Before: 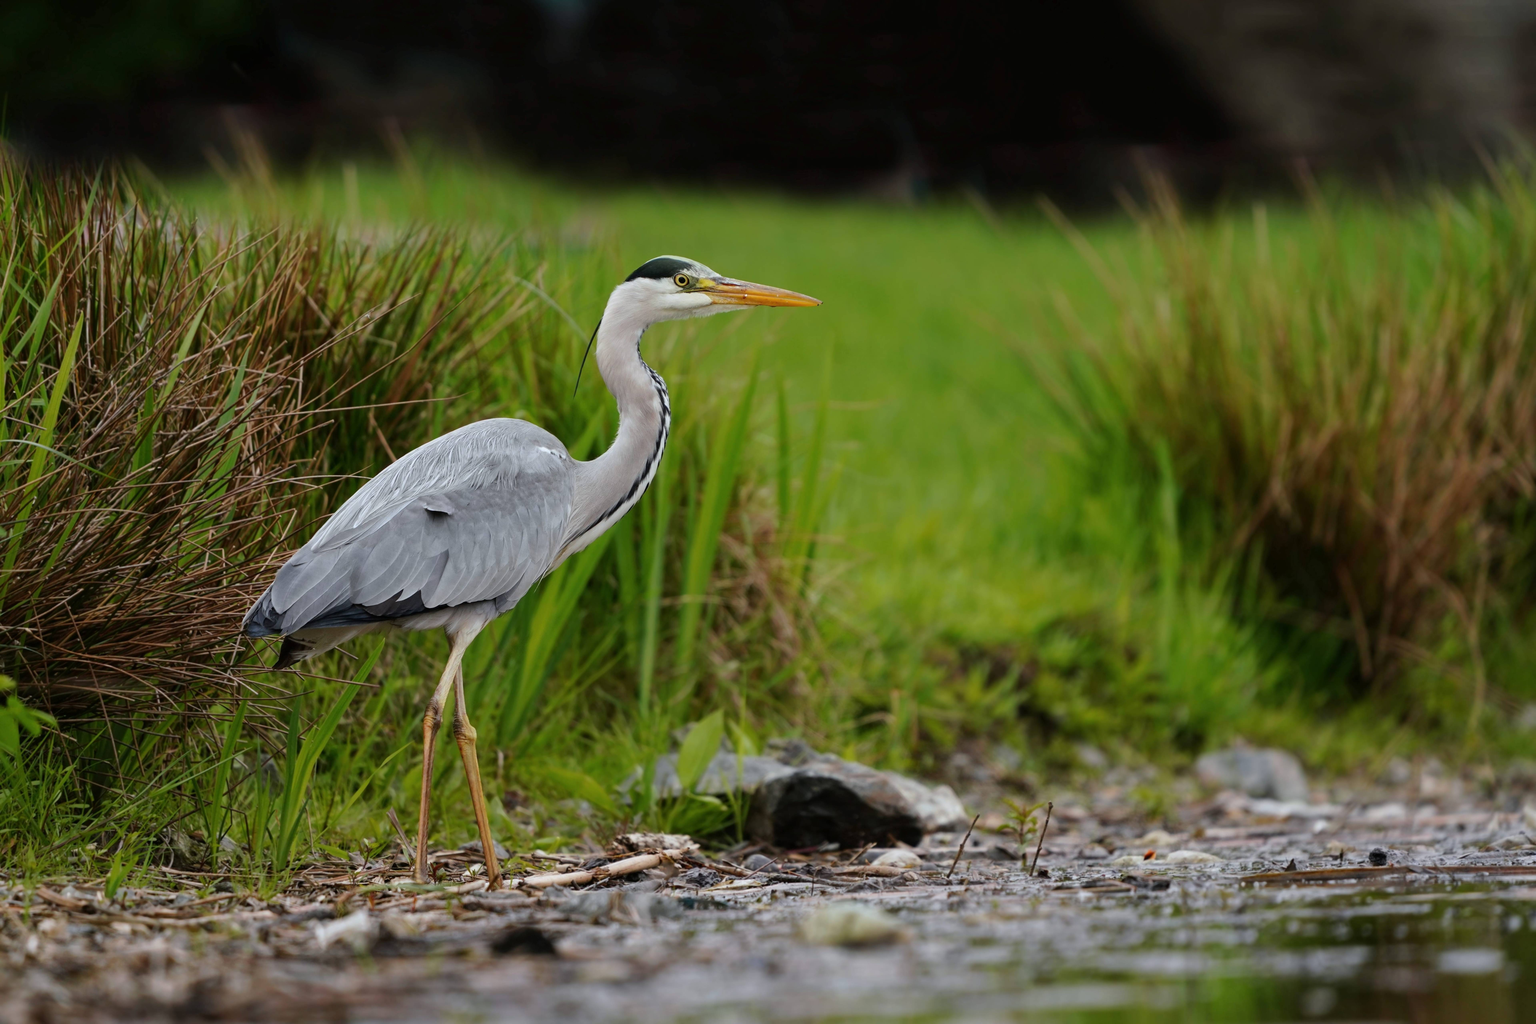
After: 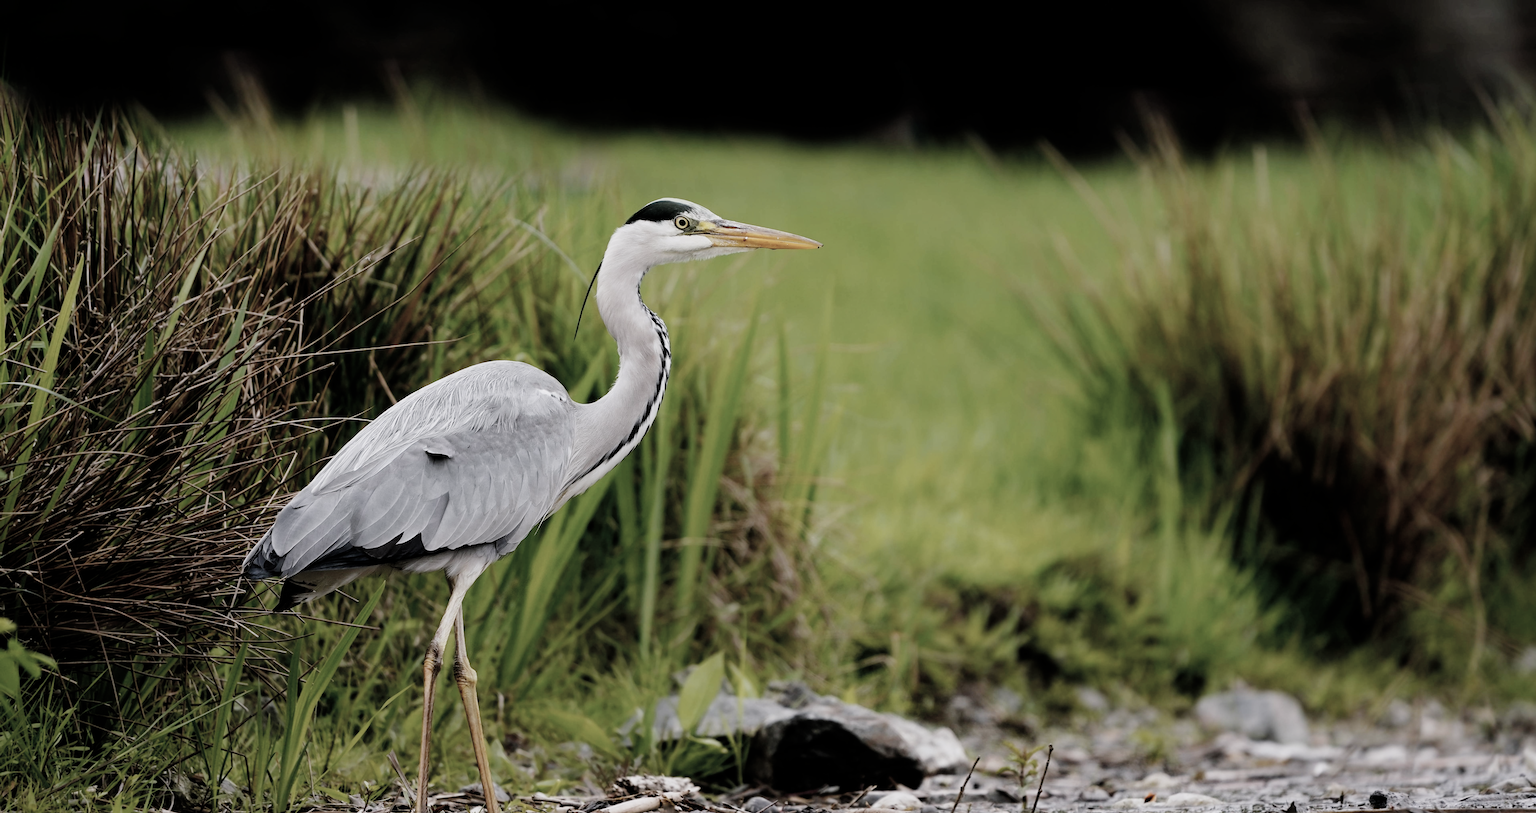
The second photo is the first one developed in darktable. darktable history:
color correction: highlights b* 0.042, saturation 0.484
color balance rgb: highlights gain › chroma 1.481%, highlights gain › hue 309.21°, linear chroma grading › global chroma 9.866%, perceptual saturation grading › global saturation -0.096%
tone curve: curves: ch0 [(0, 0) (0.003, 0.003) (0.011, 0.012) (0.025, 0.027) (0.044, 0.048) (0.069, 0.075) (0.1, 0.108) (0.136, 0.147) (0.177, 0.192) (0.224, 0.243) (0.277, 0.3) (0.335, 0.363) (0.399, 0.433) (0.468, 0.508) (0.543, 0.589) (0.623, 0.676) (0.709, 0.769) (0.801, 0.868) (0.898, 0.949) (1, 1)], color space Lab, independent channels, preserve colors none
sharpen: amount 0.492
filmic rgb: black relative exposure -7.65 EV, white relative exposure 4.56 EV, threshold 5.94 EV, hardness 3.61, contrast 1.05, preserve chrominance no, color science v4 (2020), iterations of high-quality reconstruction 0, contrast in shadows soft, enable highlight reconstruction true
crop and rotate: top 5.66%, bottom 14.884%
tone equalizer: -8 EV -0.434 EV, -7 EV -0.382 EV, -6 EV -0.305 EV, -5 EV -0.212 EV, -3 EV 0.223 EV, -2 EV 0.346 EV, -1 EV 0.397 EV, +0 EV 0.393 EV, smoothing diameter 2.07%, edges refinement/feathering 21.39, mask exposure compensation -1.57 EV, filter diffusion 5
